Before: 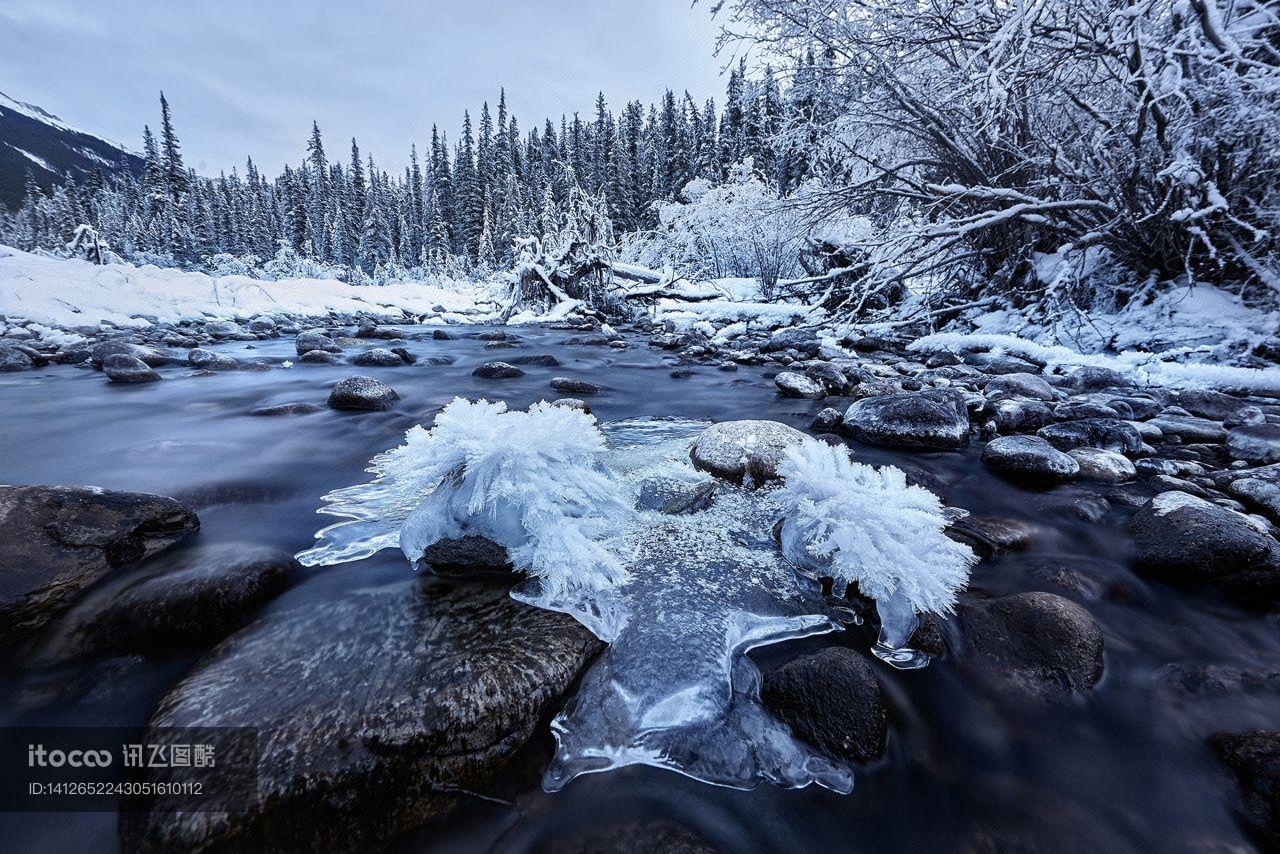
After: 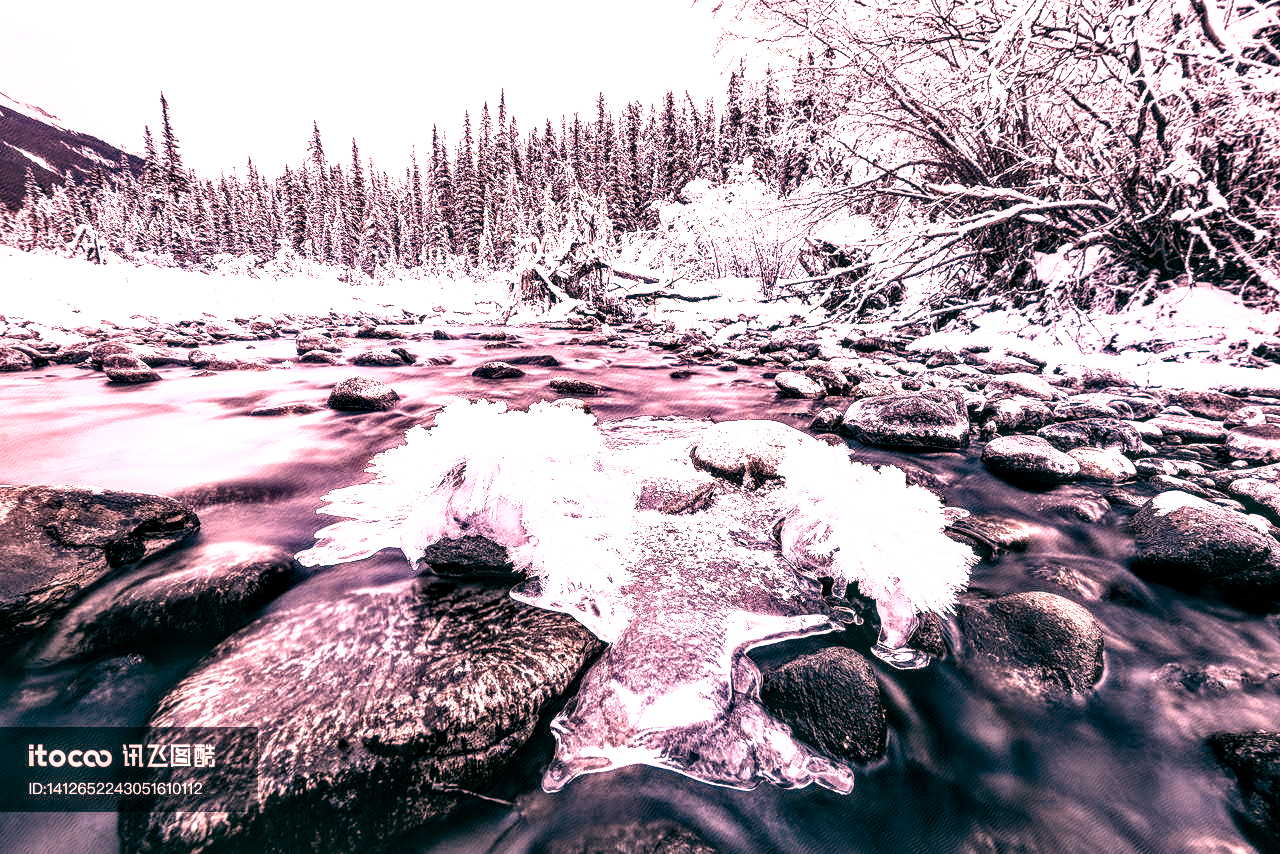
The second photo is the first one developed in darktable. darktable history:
filmic rgb: black relative exposure -7.75 EV, white relative exposure 4.4 EV, threshold 3 EV, target black luminance 0%, hardness 3.76, latitude 50.51%, contrast 1.074, highlights saturation mix 10%, shadows ↔ highlights balance -0.22%, color science v4 (2020), enable highlight reconstruction true
local contrast: highlights 19%, detail 186%
shadows and highlights: shadows 37.27, highlights -28.18, soften with gaussian
color zones: curves: ch0 [(0.018, 0.548) (0.197, 0.654) (0.425, 0.447) (0.605, 0.658) (0.732, 0.579)]; ch1 [(0.105, 0.531) (0.224, 0.531) (0.386, 0.39) (0.618, 0.456) (0.732, 0.456) (0.956, 0.421)]; ch2 [(0.039, 0.583) (0.215, 0.465) (0.399, 0.544) (0.465, 0.548) (0.614, 0.447) (0.724, 0.43) (0.882, 0.623) (0.956, 0.632)]
color balance: lift [1.005, 0.99, 1.007, 1.01], gamma [1, 0.979, 1.011, 1.021], gain [0.923, 1.098, 1.025, 0.902], input saturation 90.45%, contrast 7.73%, output saturation 105.91%
tone curve: curves: ch0 [(0, 0.081) (0.483, 0.453) (0.881, 0.992)]
levels: levels [0.026, 0.507, 0.987]
basic adjustments: contrast 0.09, brightness 0.13, saturation -0.48, vibrance 0.21
white balance: red 2.886, blue 1.694
